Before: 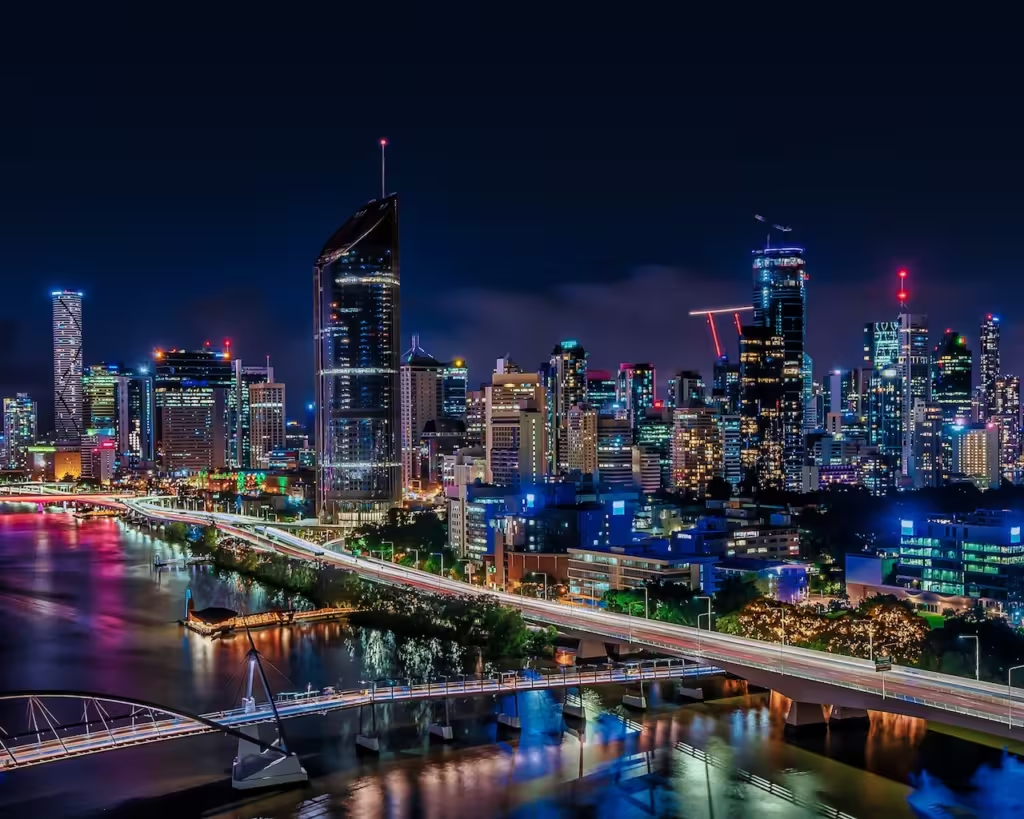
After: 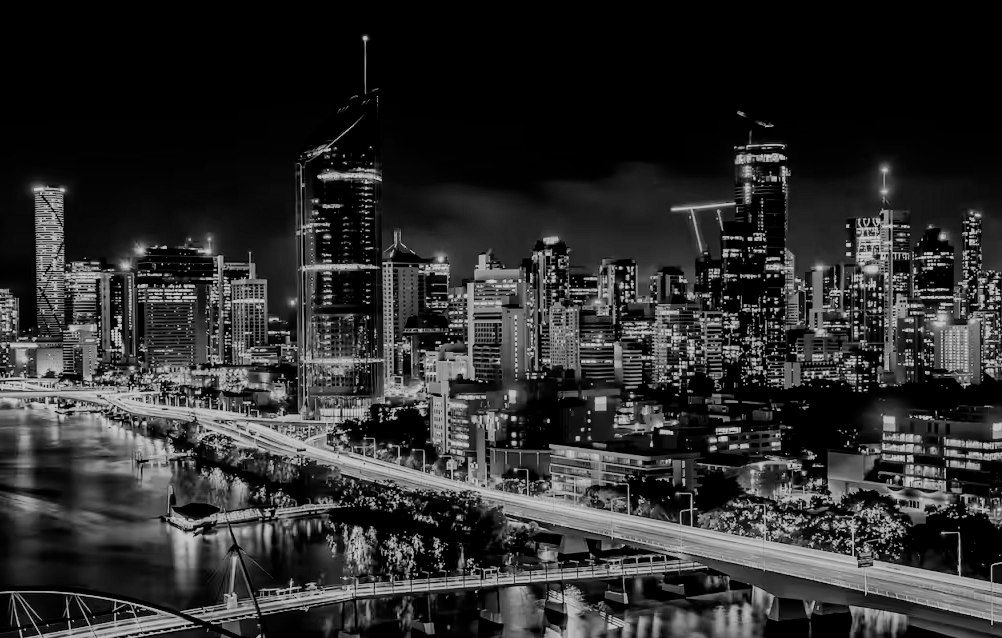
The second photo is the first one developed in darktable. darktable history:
filmic rgb: middle gray luminance 18%, black relative exposure -7.5 EV, white relative exposure 8.5 EV, threshold 6 EV, target black luminance 0%, hardness 2.23, latitude 18.37%, contrast 0.878, highlights saturation mix 5%, shadows ↔ highlights balance 10.15%, add noise in highlights 0, preserve chrominance no, color science v3 (2019), use custom middle-gray values true, iterations of high-quality reconstruction 0, contrast in highlights soft, enable highlight reconstruction true
shadows and highlights: radius 171.16, shadows 27, white point adjustment 3.13, highlights -67.95, soften with gaussian
crop and rotate: left 1.814%, top 12.818%, right 0.25%, bottom 9.225%
monochrome: on, module defaults
